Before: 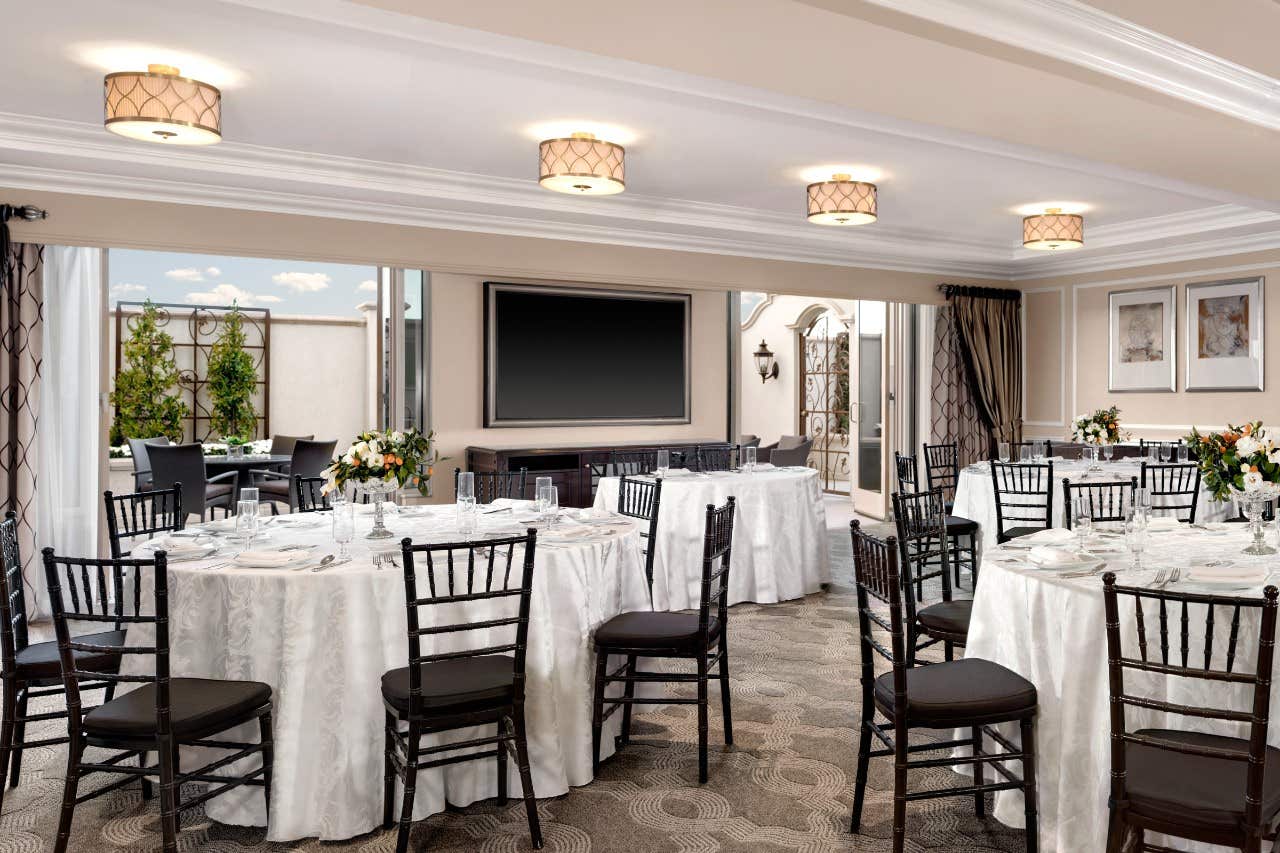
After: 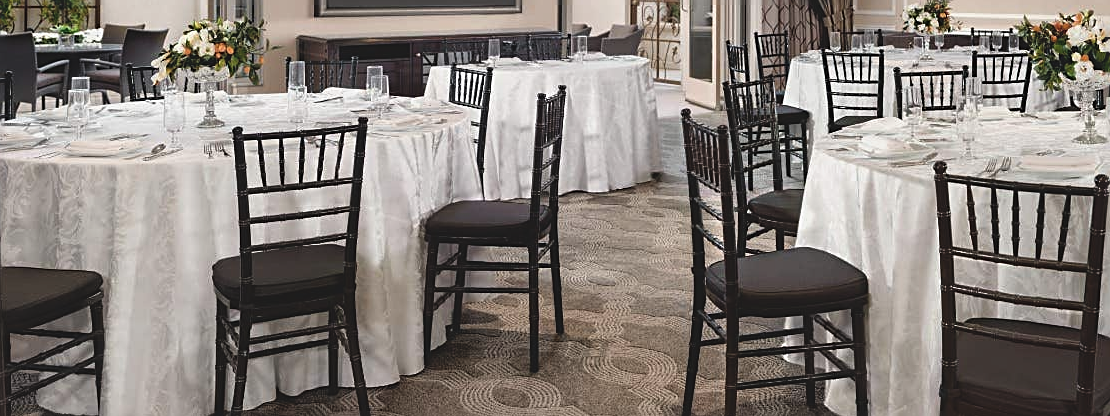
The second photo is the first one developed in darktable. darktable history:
crop and rotate: left 13.247%, top 48.248%, bottom 2.889%
exposure: black level correction -0.014, exposure -0.194 EV, compensate exposure bias true, compensate highlight preservation false
sharpen: on, module defaults
